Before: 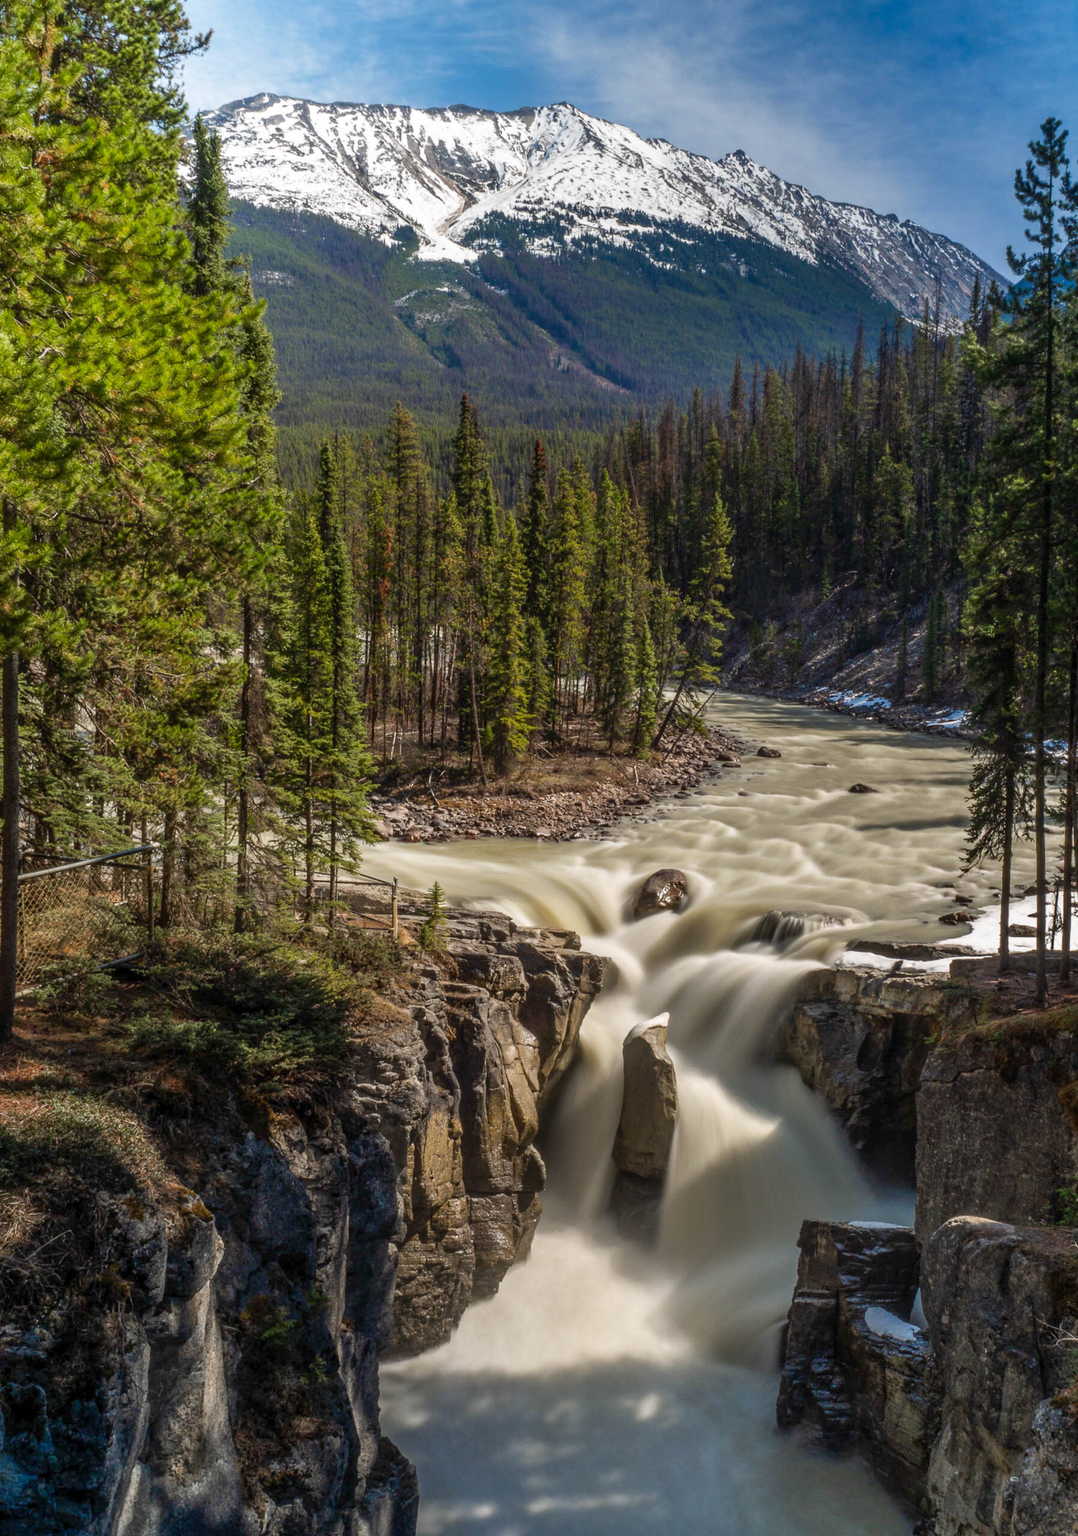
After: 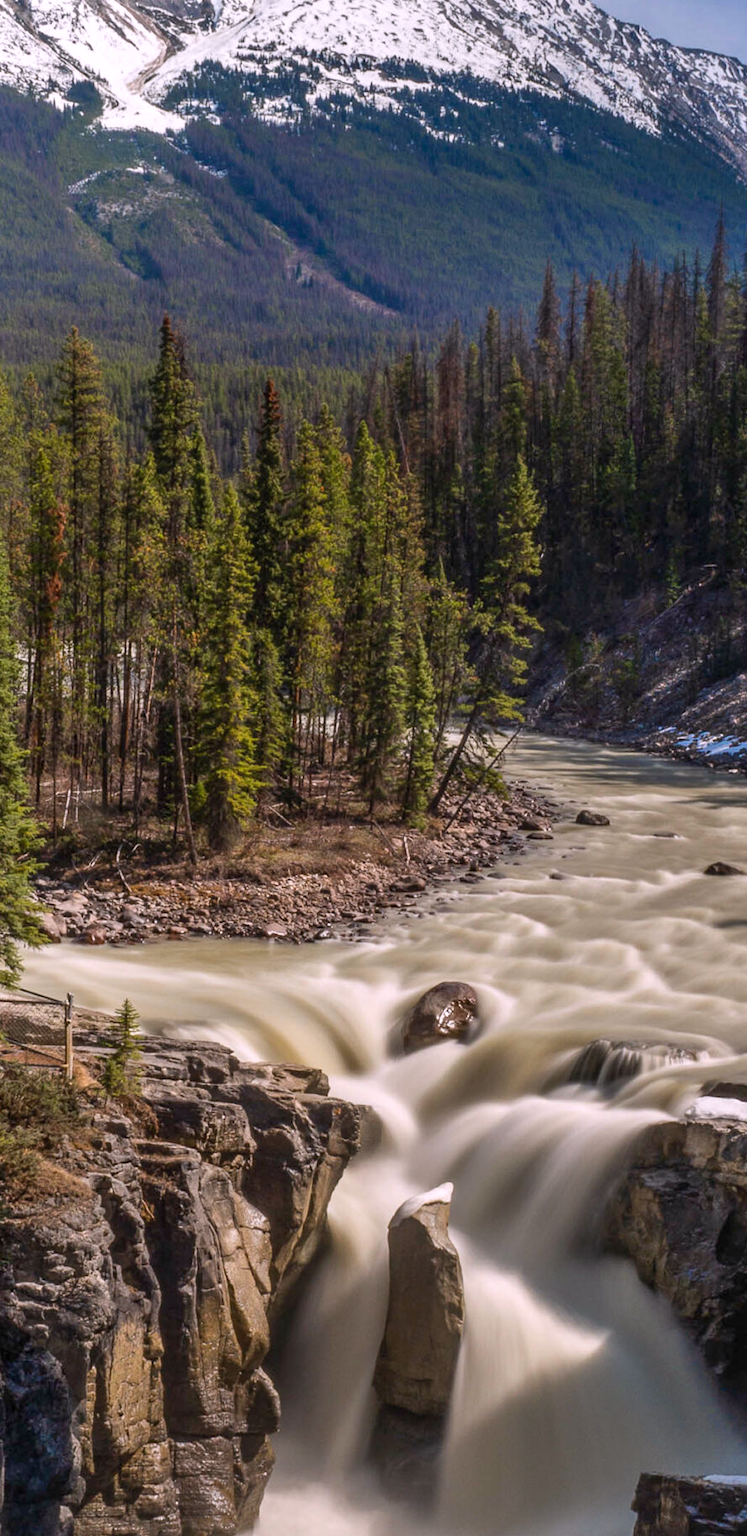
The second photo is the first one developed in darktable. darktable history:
white balance: red 1.05, blue 1.072
crop: left 32.075%, top 10.976%, right 18.355%, bottom 17.596%
